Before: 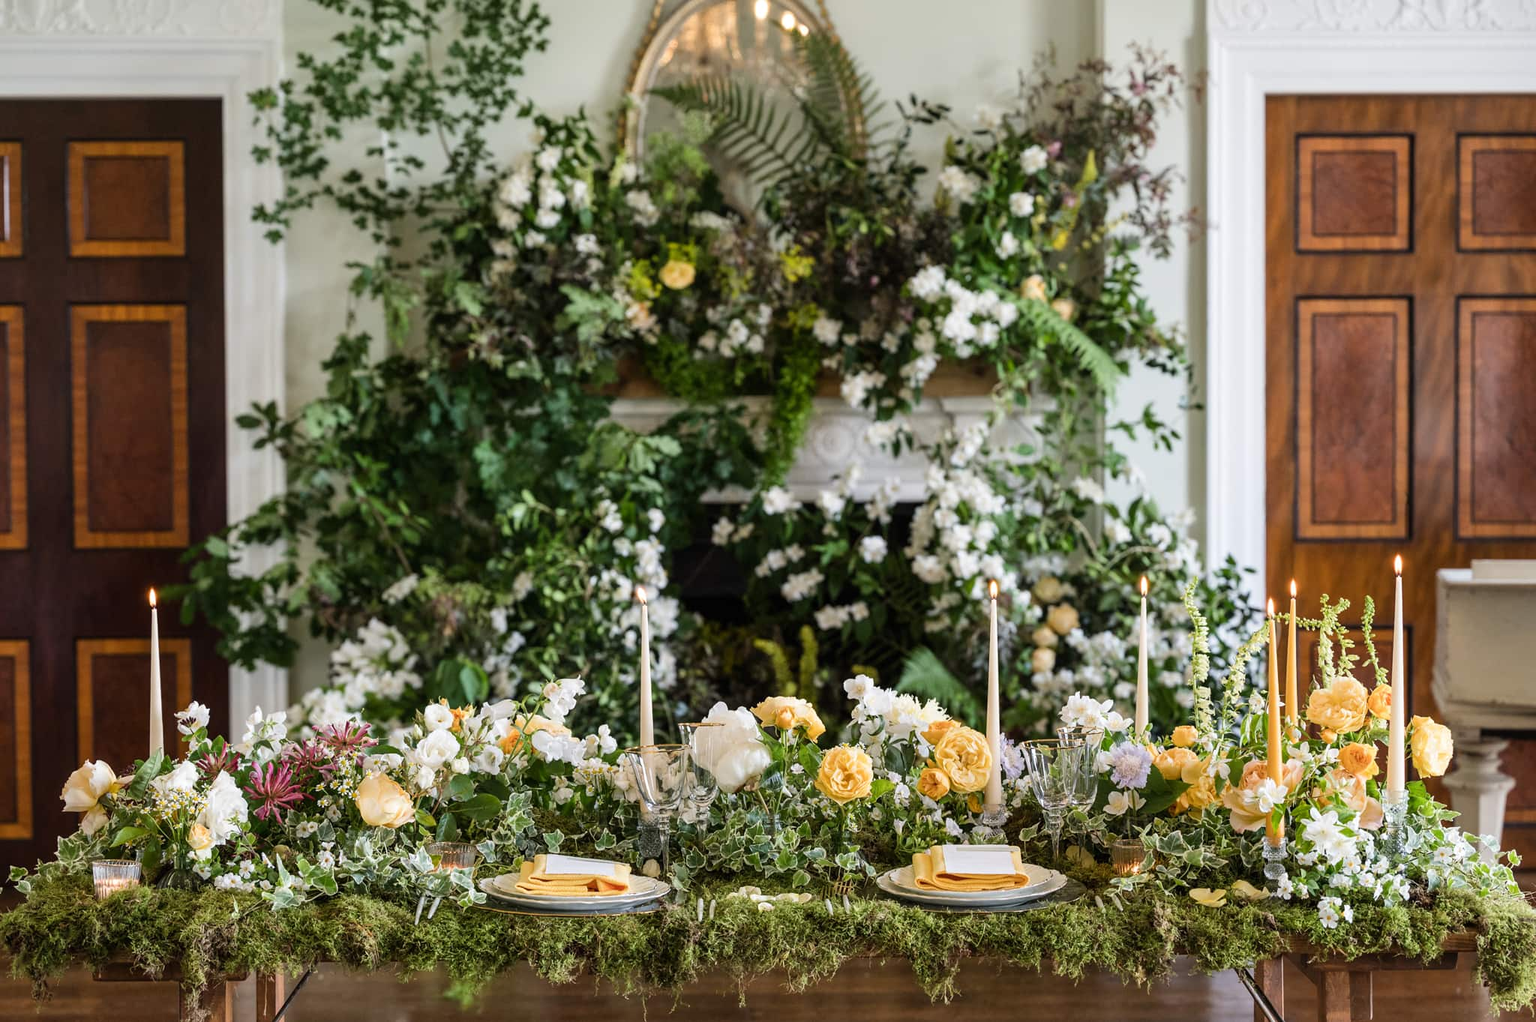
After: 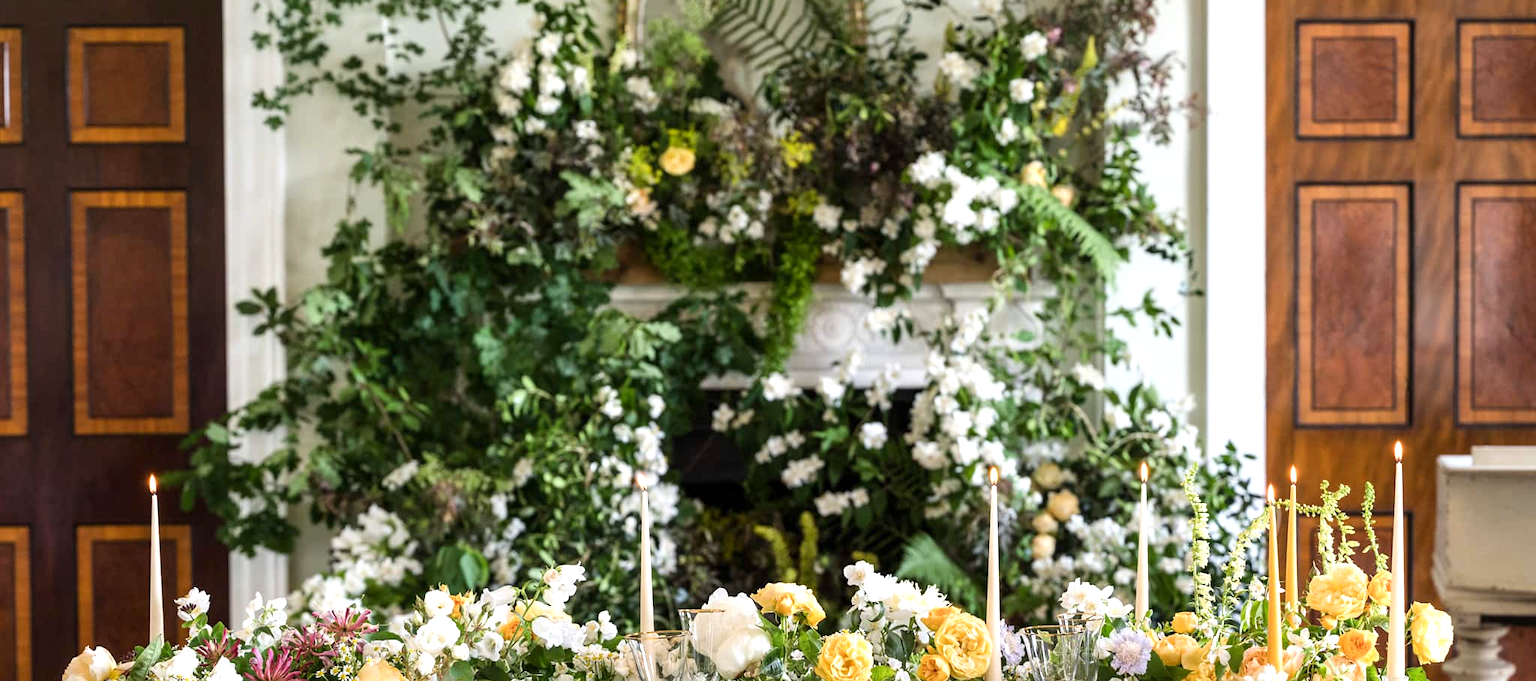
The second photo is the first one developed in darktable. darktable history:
exposure: black level correction 0.001, exposure 0.498 EV, compensate exposure bias true, compensate highlight preservation false
crop: top 11.165%, bottom 22.129%
